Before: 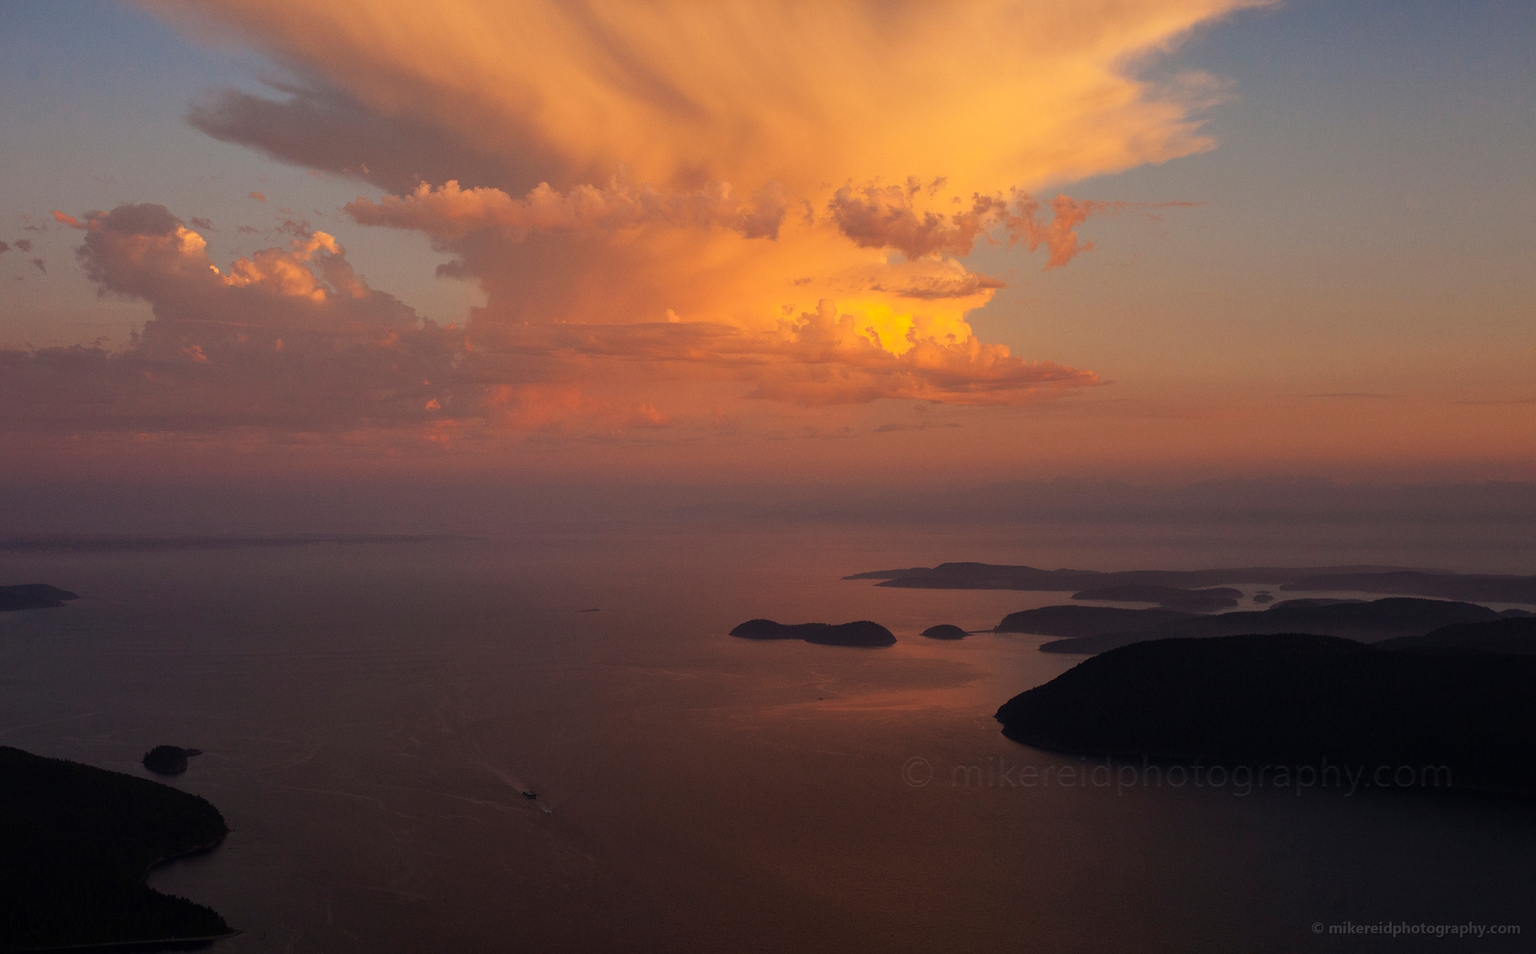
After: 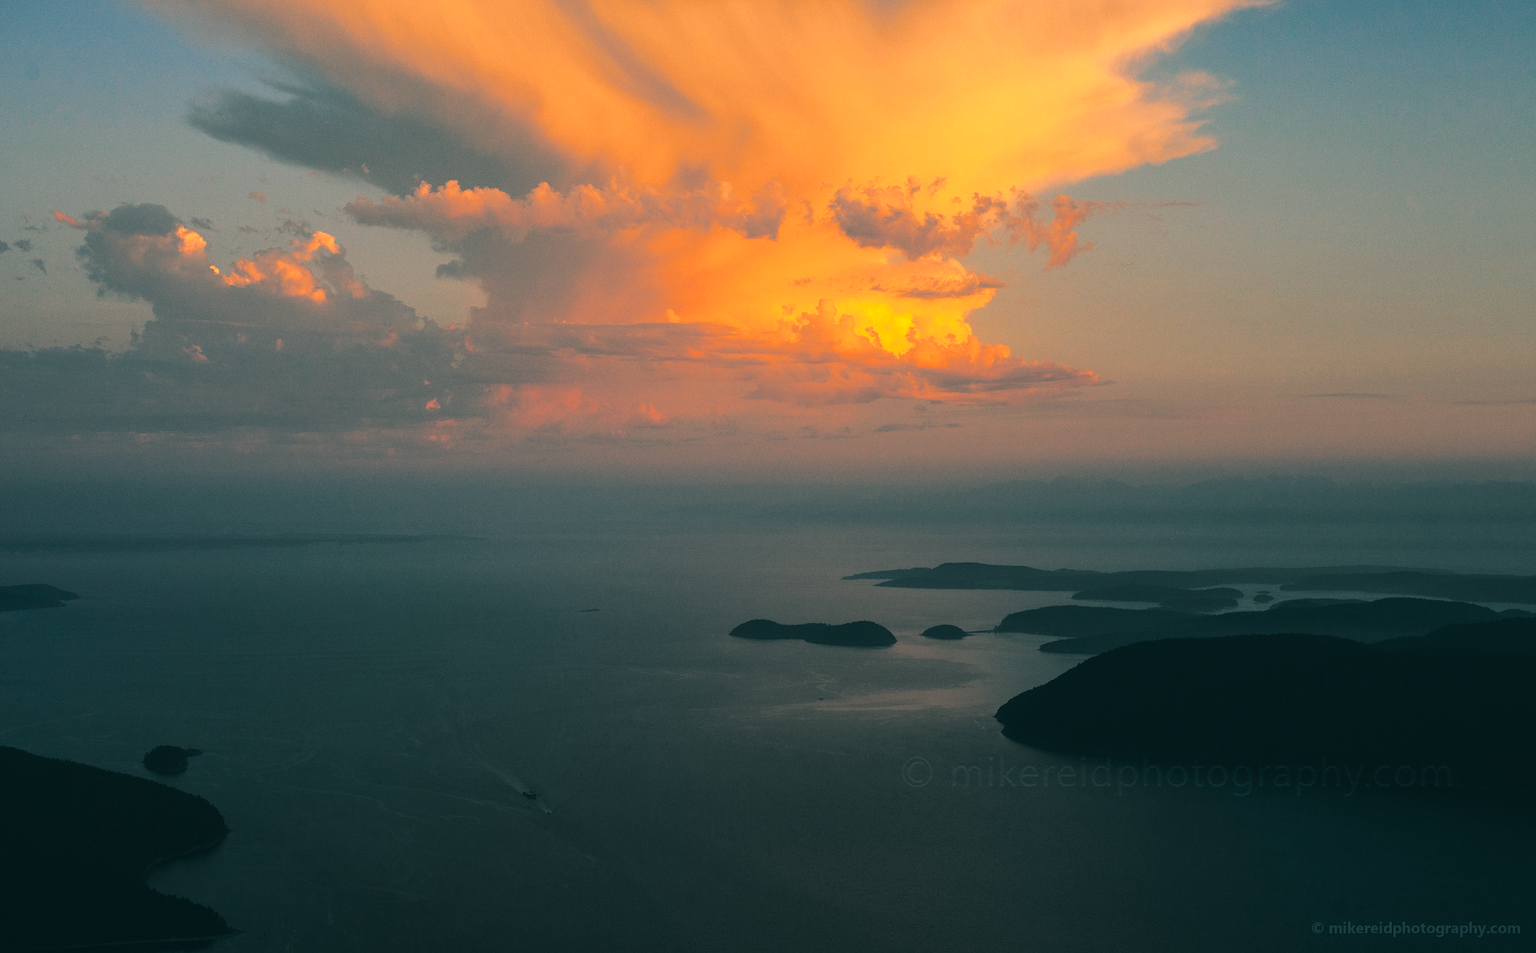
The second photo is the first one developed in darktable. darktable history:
split-toning: shadows › hue 186.43°, highlights › hue 49.29°, compress 30.29%
tone equalizer: -8 EV -0.417 EV, -7 EV -0.389 EV, -6 EV -0.333 EV, -5 EV -0.222 EV, -3 EV 0.222 EV, -2 EV 0.333 EV, -1 EV 0.389 EV, +0 EV 0.417 EV, edges refinement/feathering 500, mask exposure compensation -1.57 EV, preserve details no
color balance rgb: shadows lift › chroma 2%, shadows lift › hue 219.6°, power › hue 313.2°, highlights gain › chroma 3%, highlights gain › hue 75.6°, global offset › luminance 0.5%, perceptual saturation grading › global saturation 15.33%, perceptual saturation grading › highlights -19.33%, perceptual saturation grading › shadows 20%, global vibrance 20%
